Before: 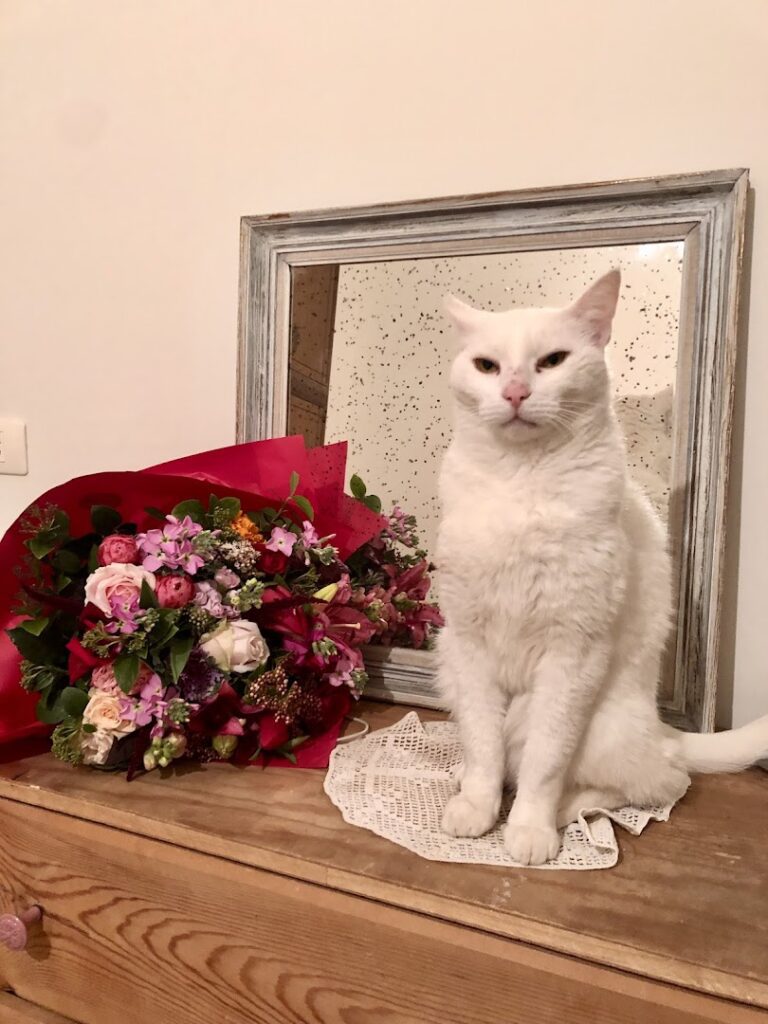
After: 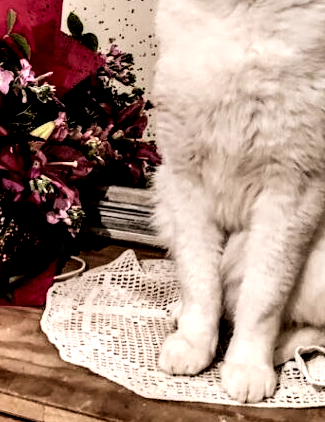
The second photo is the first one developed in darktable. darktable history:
crop: left 36.919%, top 45.157%, right 20.657%, bottom 13.616%
local contrast: shadows 161%, detail 225%
filmic rgb: black relative exposure -5.09 EV, white relative exposure 3.51 EV, hardness 3.18, contrast 1.409, highlights saturation mix -49.02%
color calibration: illuminant same as pipeline (D50), adaptation XYZ, x 0.345, y 0.358, temperature 5006.76 K
